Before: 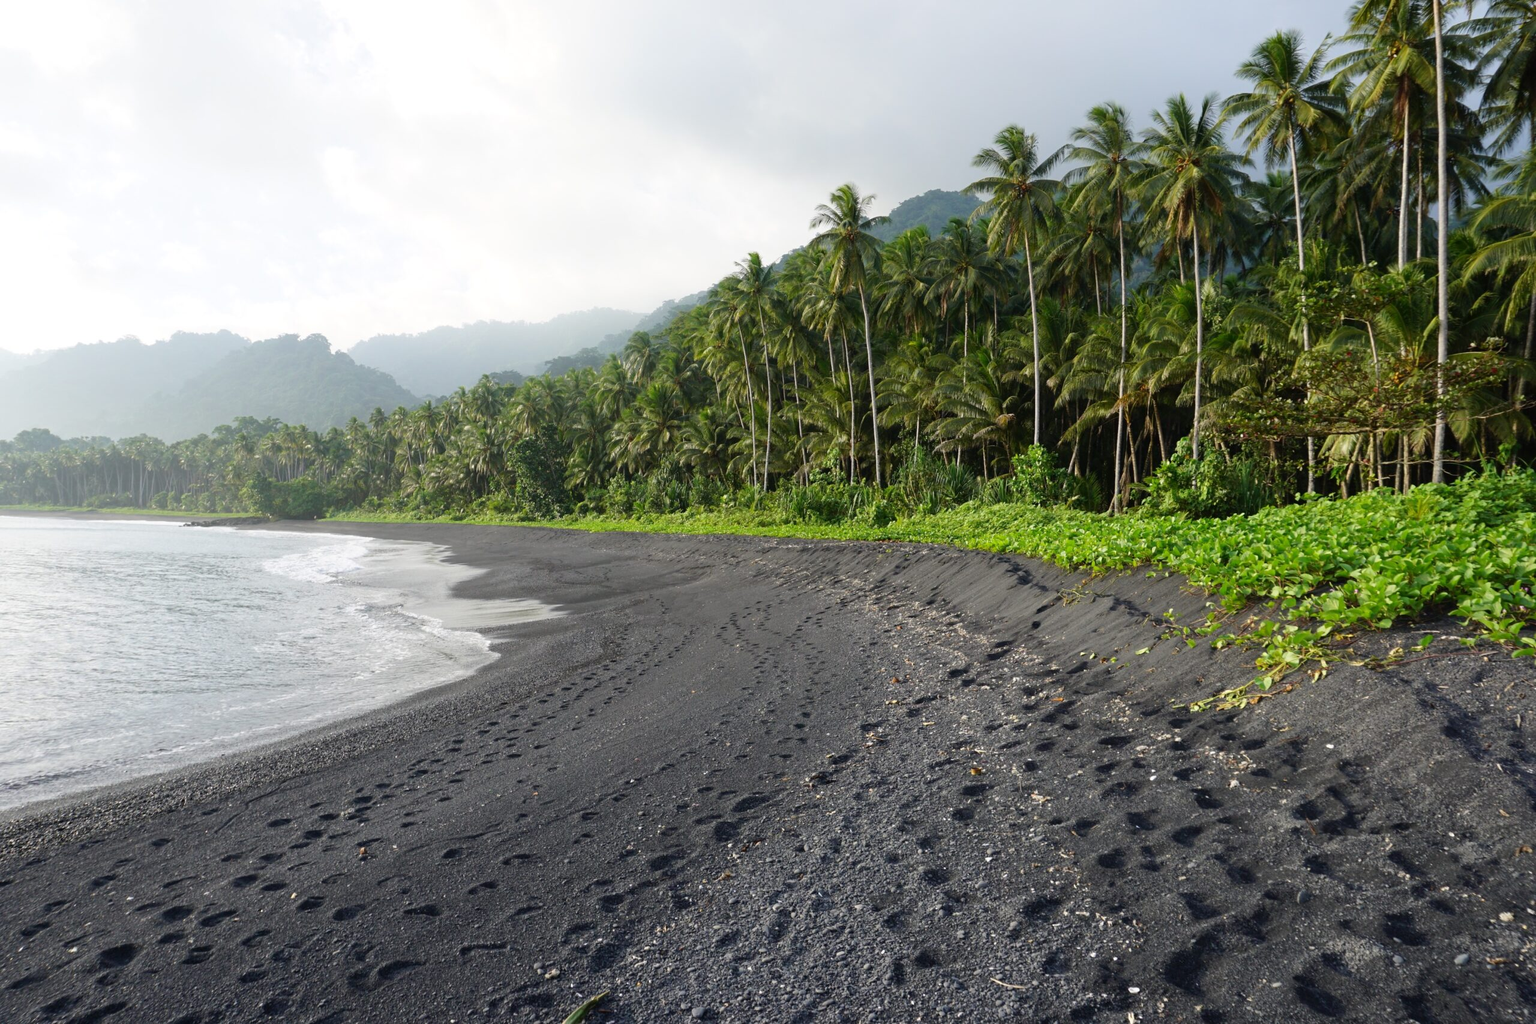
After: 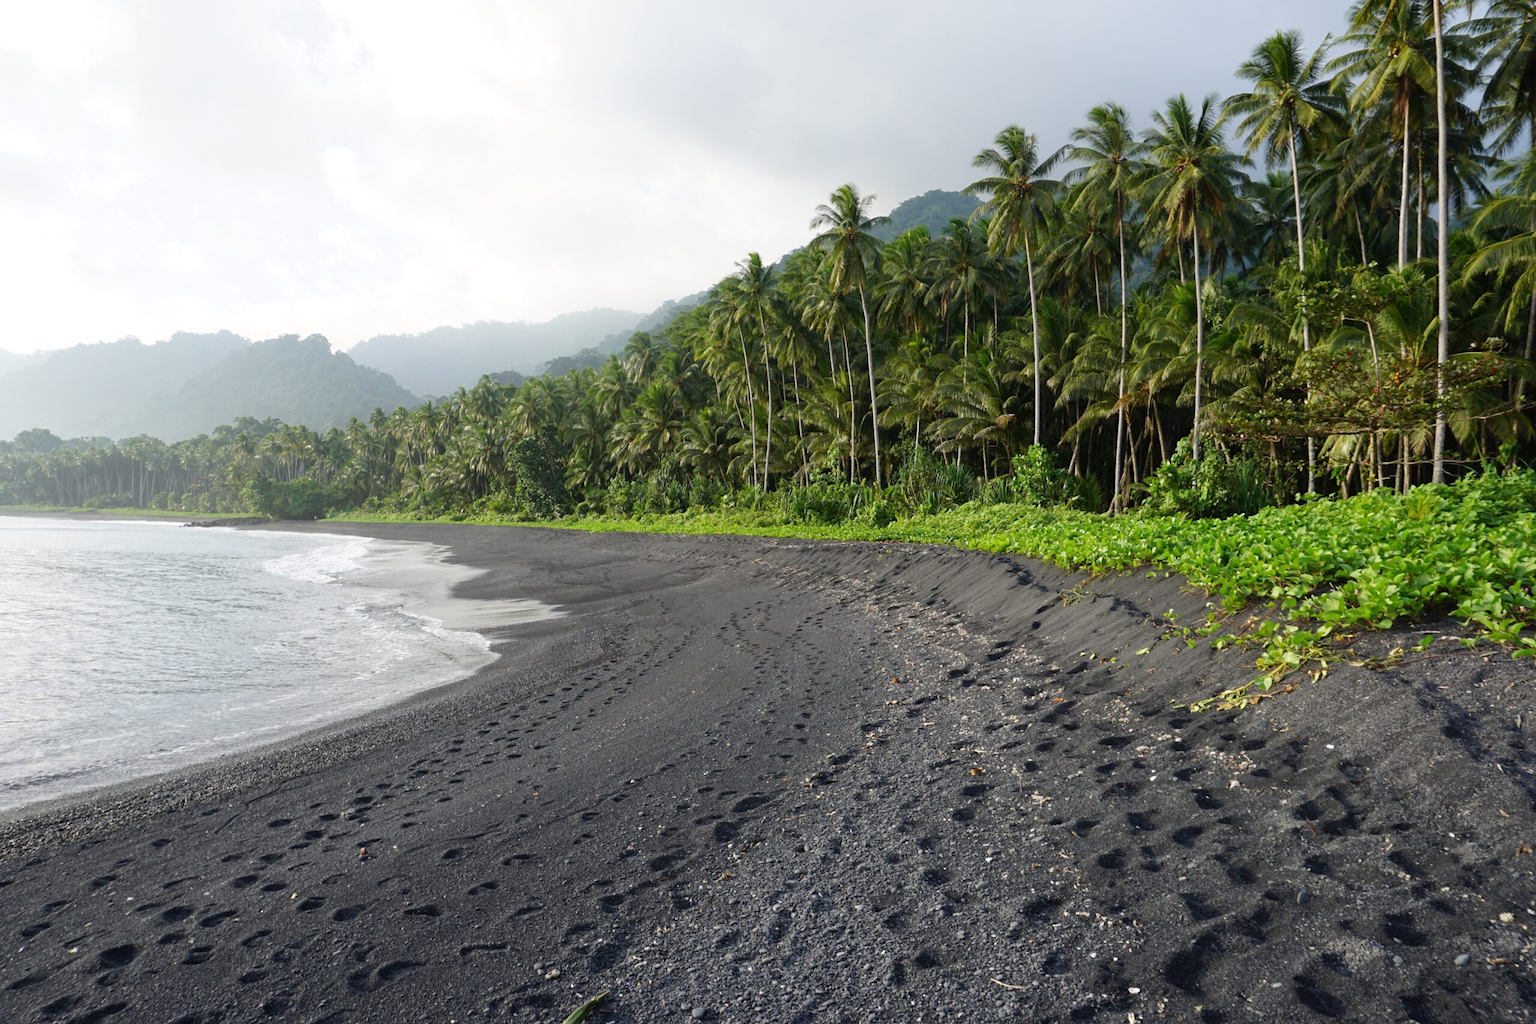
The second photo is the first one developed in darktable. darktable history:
local contrast: mode bilateral grid, contrast 20, coarseness 51, detail 102%, midtone range 0.2
color correction: highlights b* -0.035, saturation 0.994
